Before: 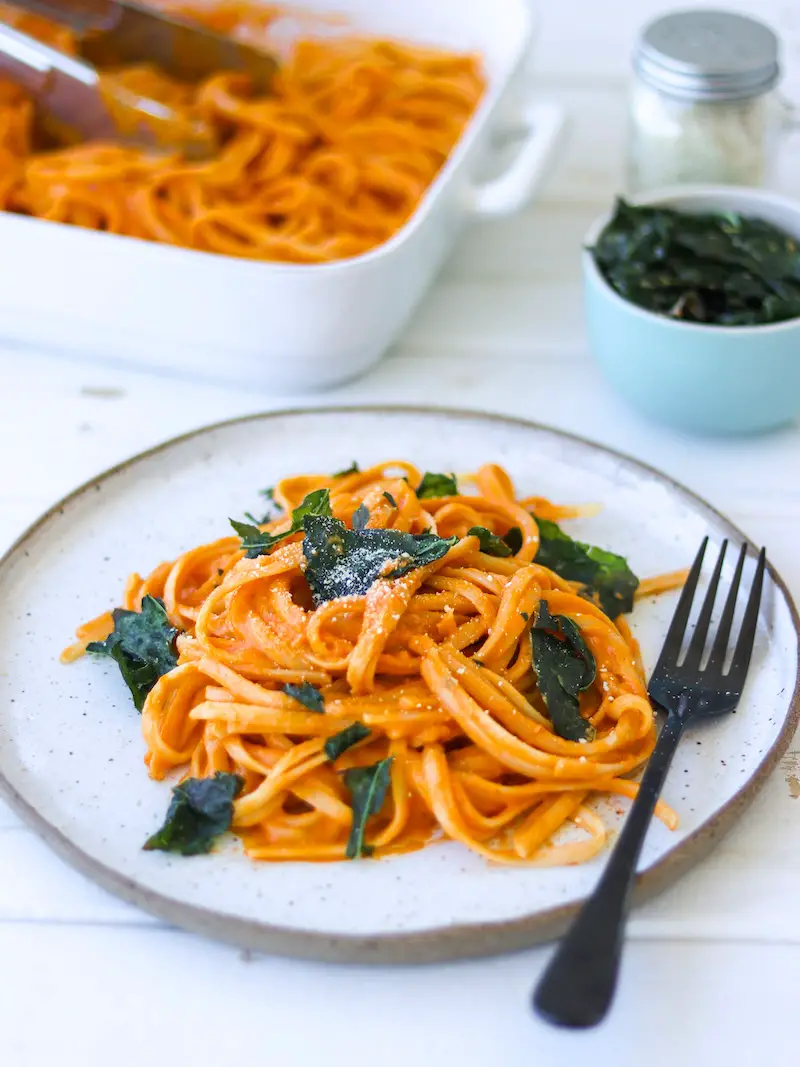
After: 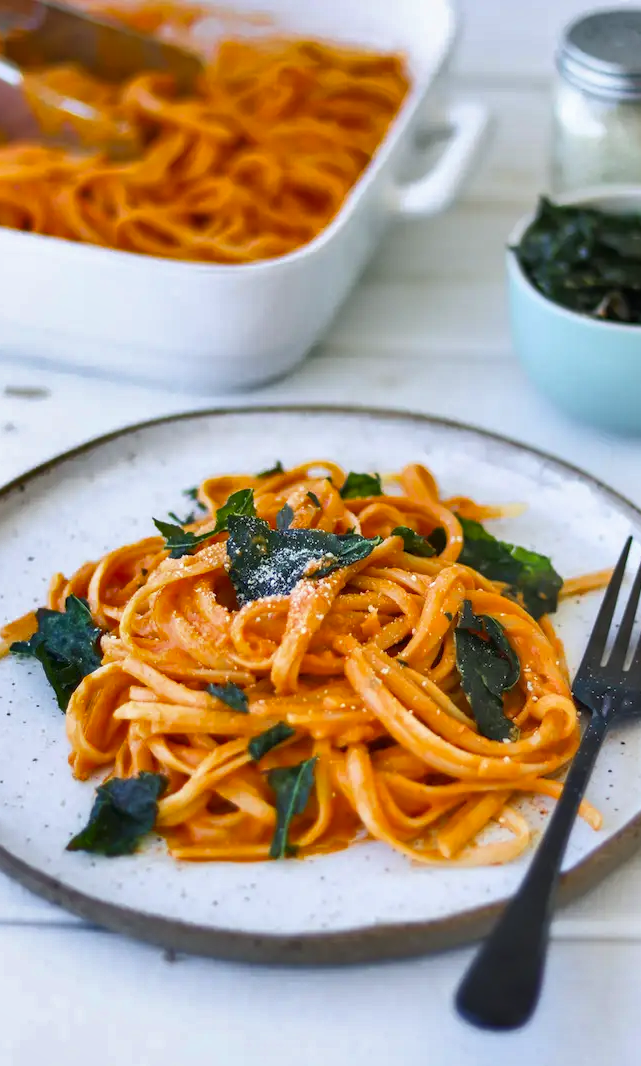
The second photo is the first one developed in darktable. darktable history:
shadows and highlights: radius 100.41, shadows 50.55, highlights -64.36, highlights color adjustment 49.82%, soften with gaussian
crop and rotate: left 9.597%, right 10.195%
